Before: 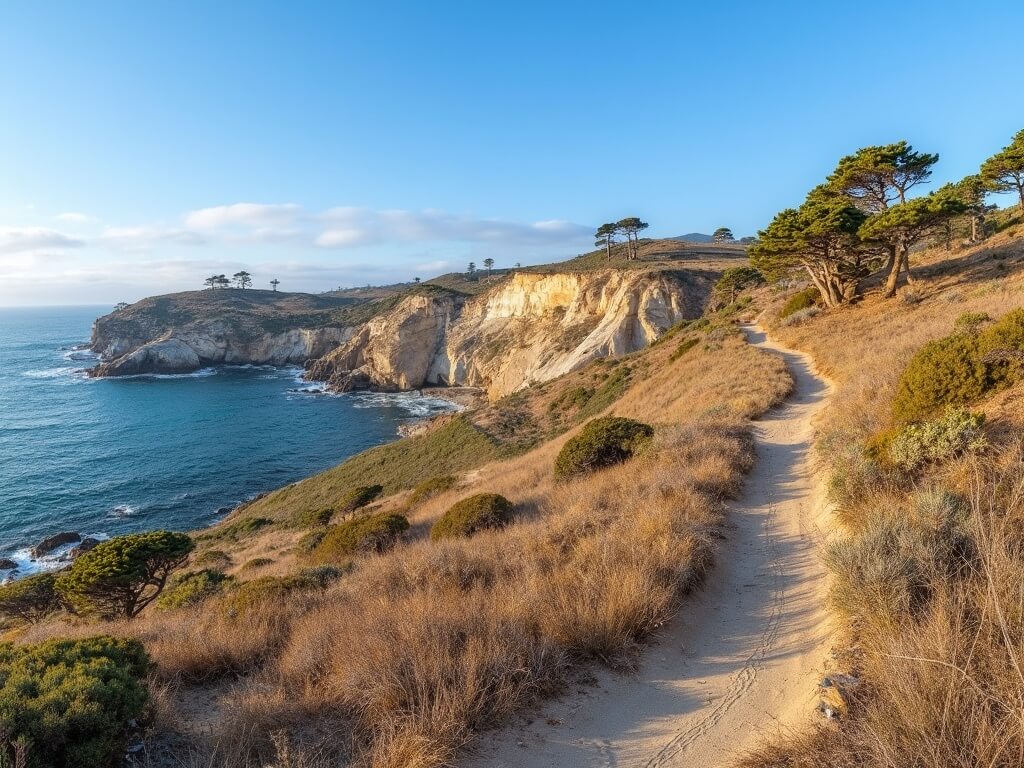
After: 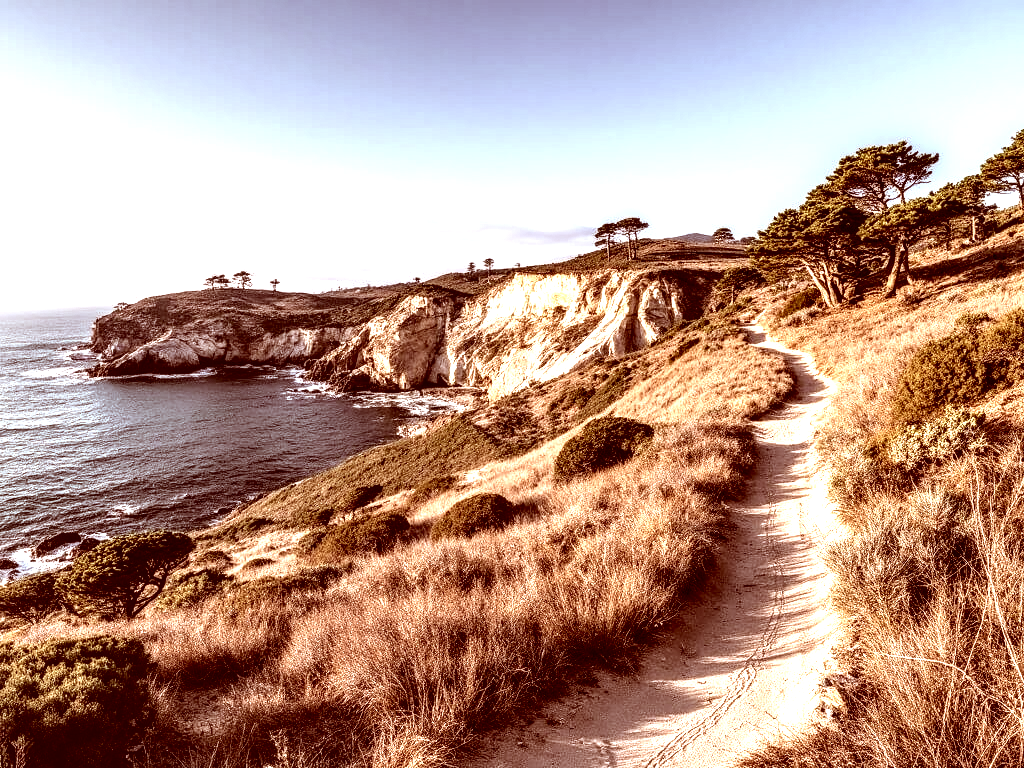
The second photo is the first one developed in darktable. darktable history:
color correction: highlights a* 9.03, highlights b* 8.71, shadows a* 40, shadows b* 40, saturation 0.8
contrast brightness saturation: brightness 0.15
local contrast: highlights 115%, shadows 42%, detail 293%
tone equalizer: -8 EV -0.417 EV, -7 EV -0.389 EV, -6 EV -0.333 EV, -5 EV -0.222 EV, -3 EV 0.222 EV, -2 EV 0.333 EV, -1 EV 0.389 EV, +0 EV 0.417 EV, edges refinement/feathering 500, mask exposure compensation -1.57 EV, preserve details no
base curve: curves: ch0 [(0, 0) (0.303, 0.277) (1, 1)]
exposure: black level correction -0.028, compensate highlight preservation false
